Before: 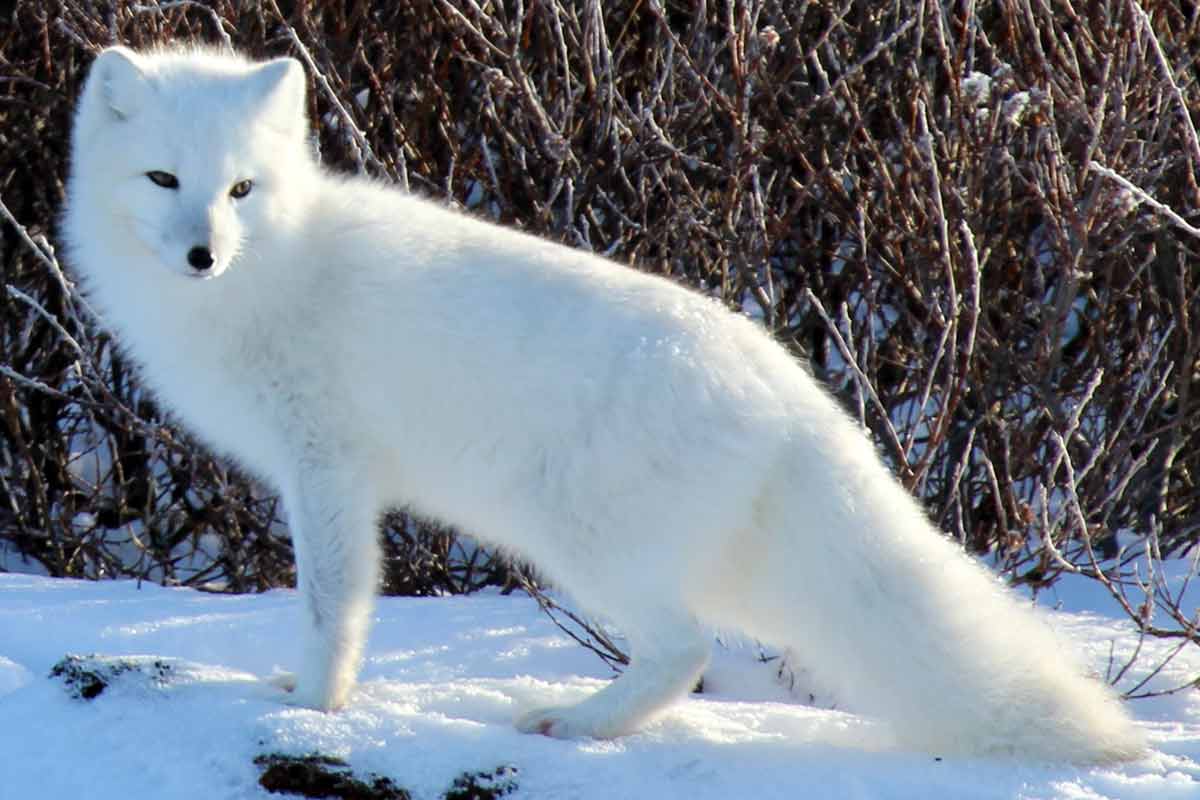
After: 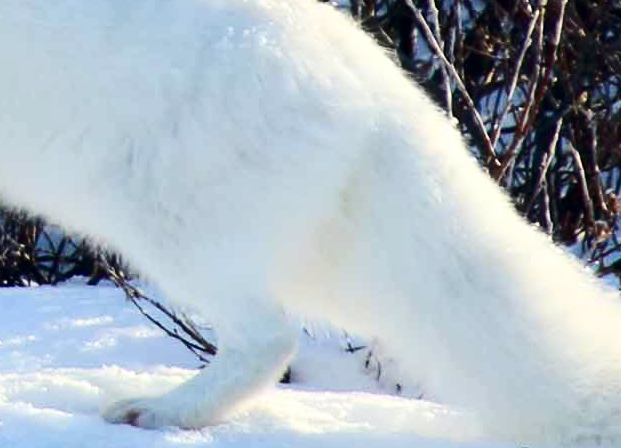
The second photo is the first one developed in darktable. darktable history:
contrast brightness saturation: contrast 0.28
crop: left 34.479%, top 38.822%, right 13.718%, bottom 5.172%
color correction: highlights a* 0.207, highlights b* 2.7, shadows a* -0.874, shadows b* -4.78
